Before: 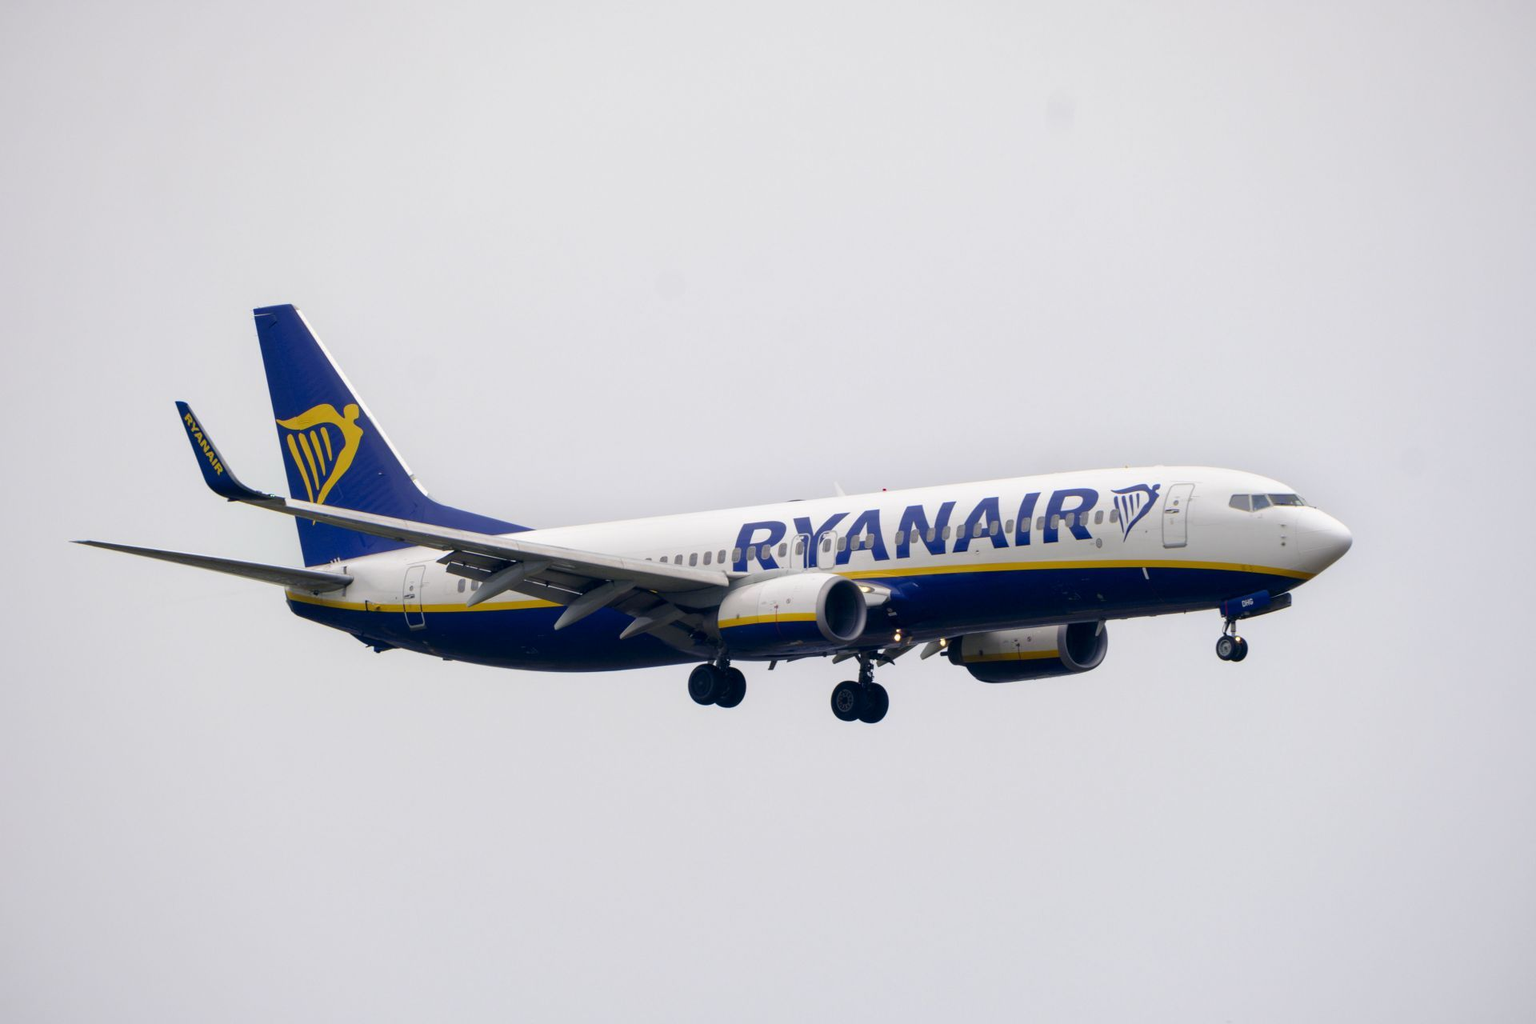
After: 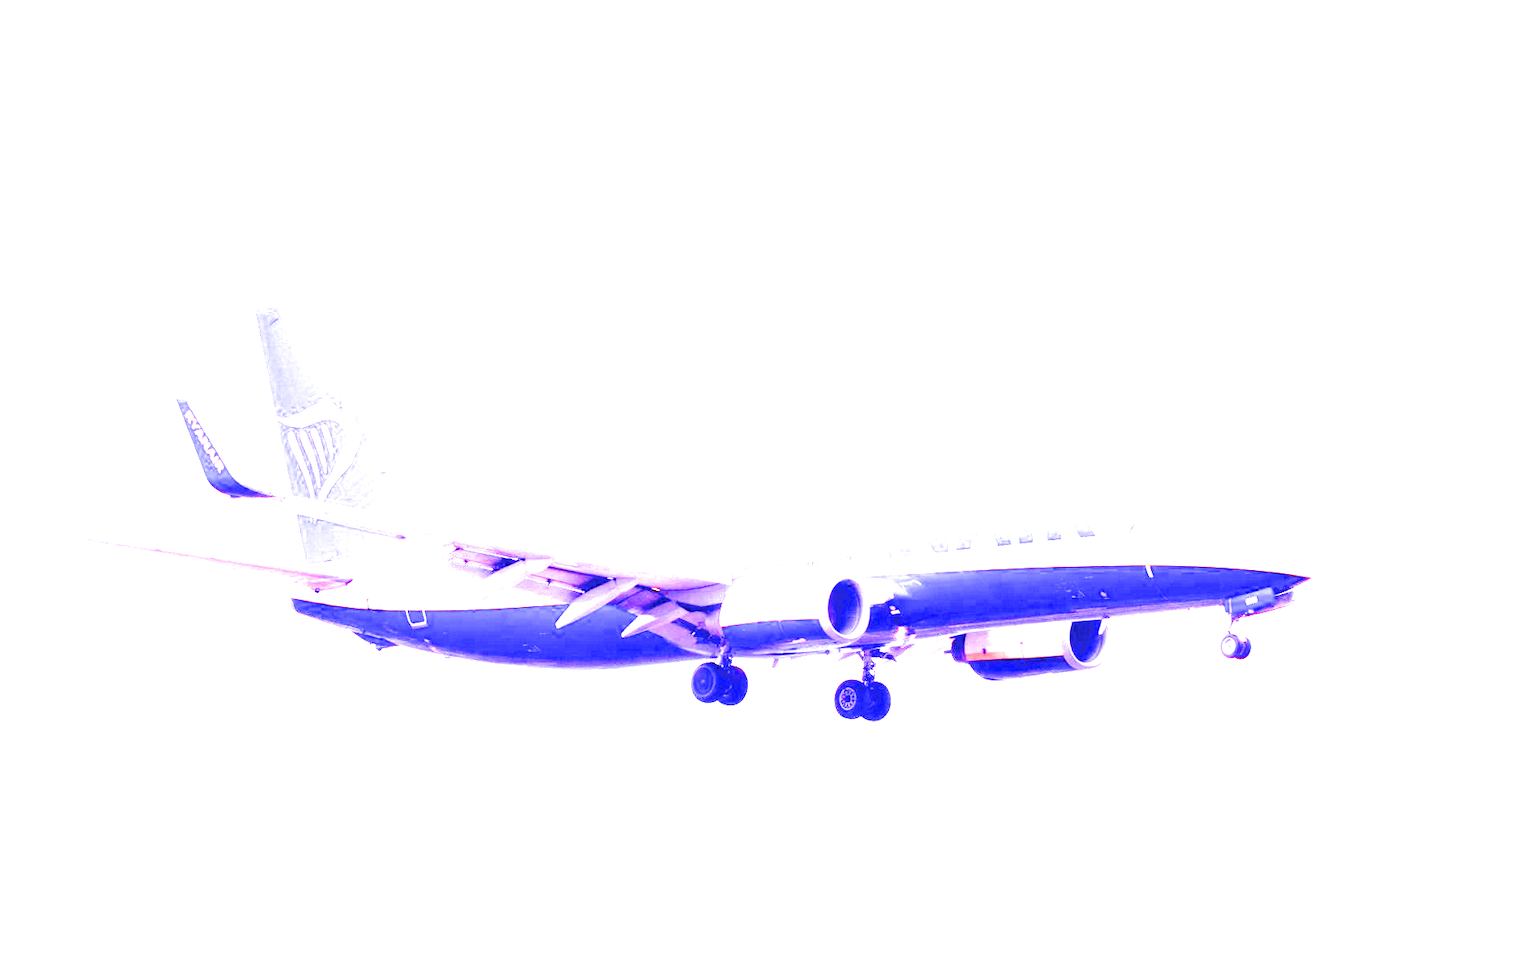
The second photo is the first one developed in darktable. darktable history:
white balance: red 8, blue 8
crop: top 0.448%, right 0.264%, bottom 5.045%
haze removal: compatibility mode true, adaptive false
filmic rgb: black relative exposure -9.08 EV, white relative exposure 2.3 EV, hardness 7.49
